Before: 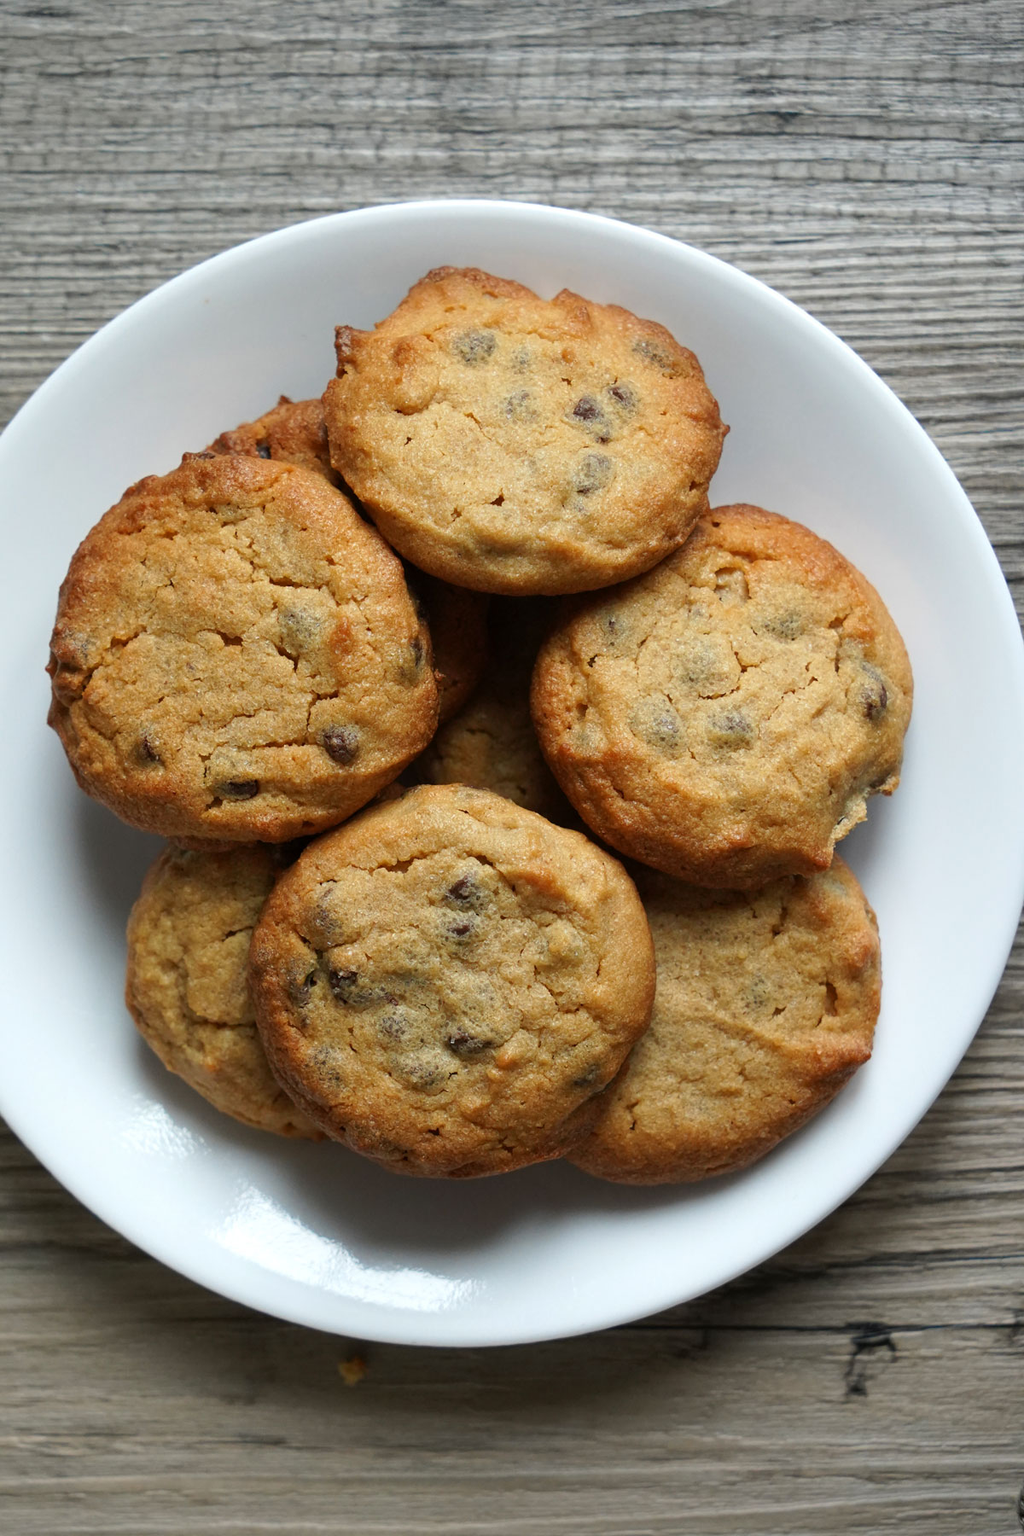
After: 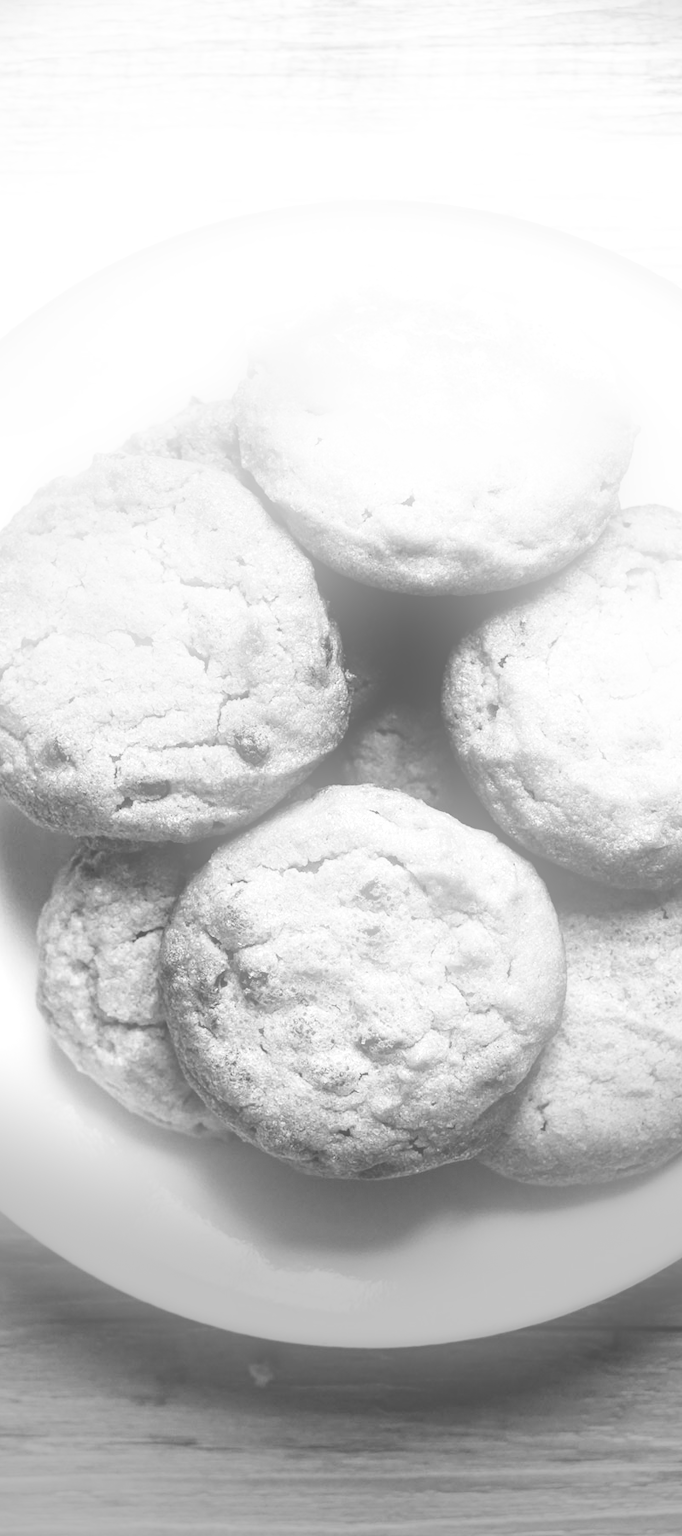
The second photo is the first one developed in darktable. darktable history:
crop and rotate: left 8.786%, right 24.548%
monochrome: on, module defaults
local contrast: on, module defaults
bloom: on, module defaults
tone curve: curves: ch0 [(0, 0) (0.003, 0.108) (0.011, 0.108) (0.025, 0.108) (0.044, 0.113) (0.069, 0.113) (0.1, 0.121) (0.136, 0.136) (0.177, 0.16) (0.224, 0.192) (0.277, 0.246) (0.335, 0.324) (0.399, 0.419) (0.468, 0.518) (0.543, 0.622) (0.623, 0.721) (0.709, 0.815) (0.801, 0.893) (0.898, 0.949) (1, 1)], preserve colors none
exposure: exposure 0.943 EV, compensate highlight preservation false
vignetting: fall-off start 68.33%, fall-off radius 30%, saturation 0.042, center (-0.066, -0.311), width/height ratio 0.992, shape 0.85, dithering 8-bit output
